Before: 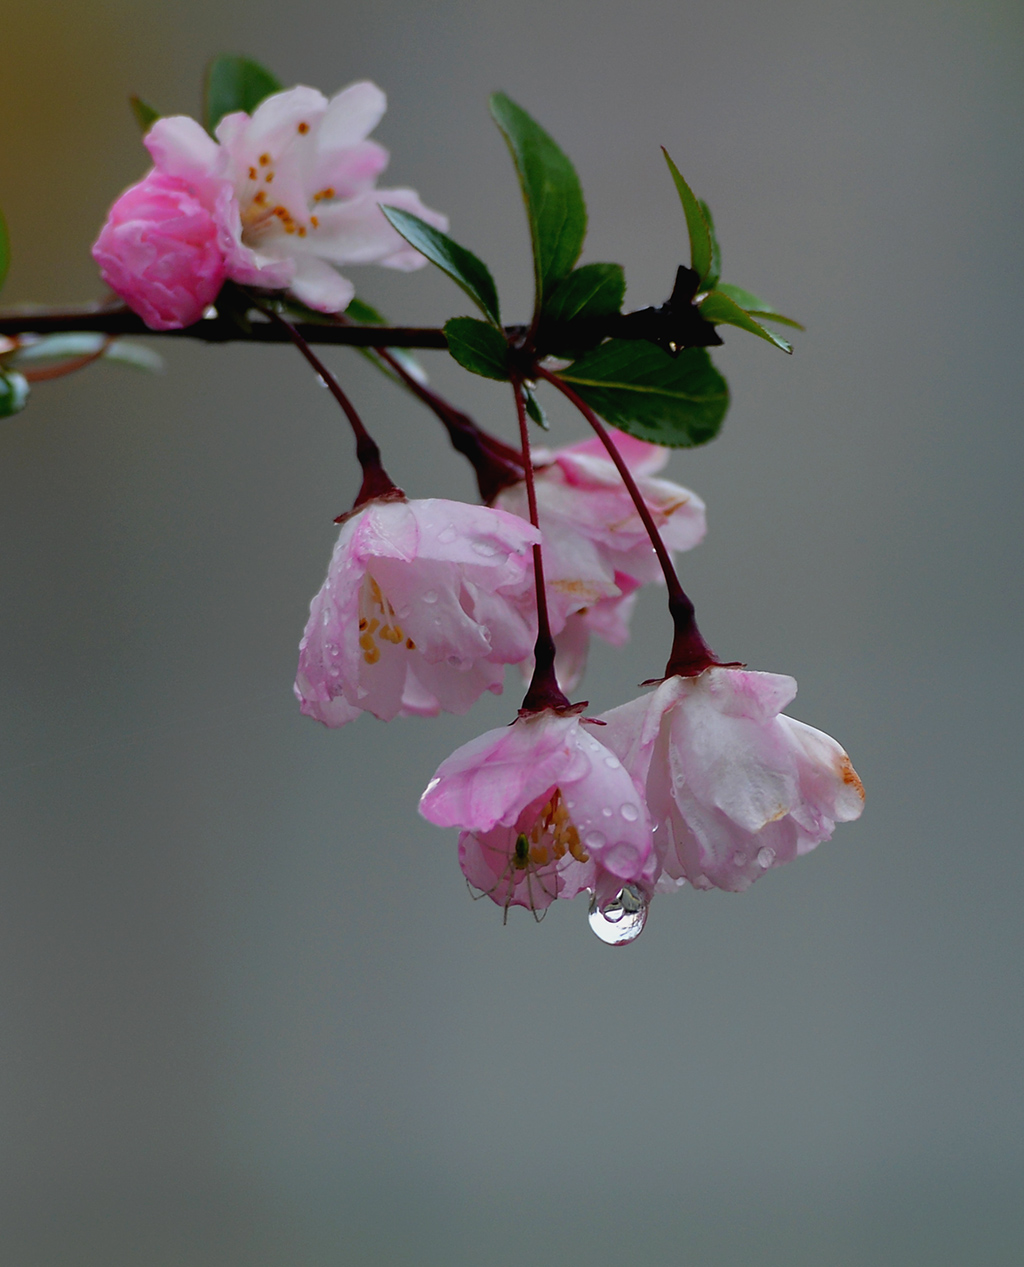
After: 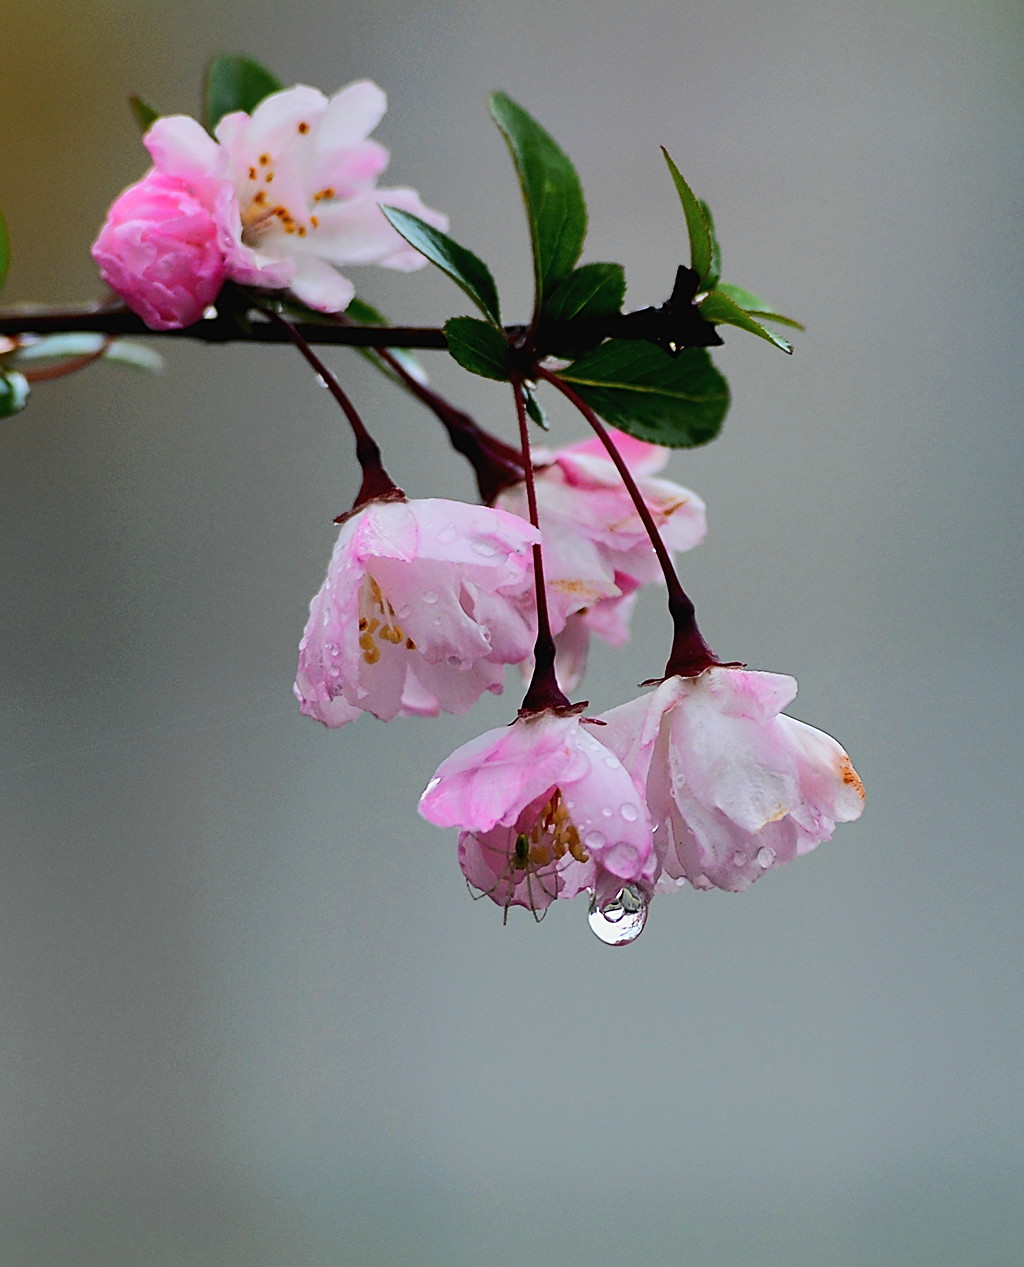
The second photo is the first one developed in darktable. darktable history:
sharpen: on, module defaults
rgb curve: curves: ch0 [(0, 0) (0.284, 0.292) (0.505, 0.644) (1, 1)], compensate middle gray true
